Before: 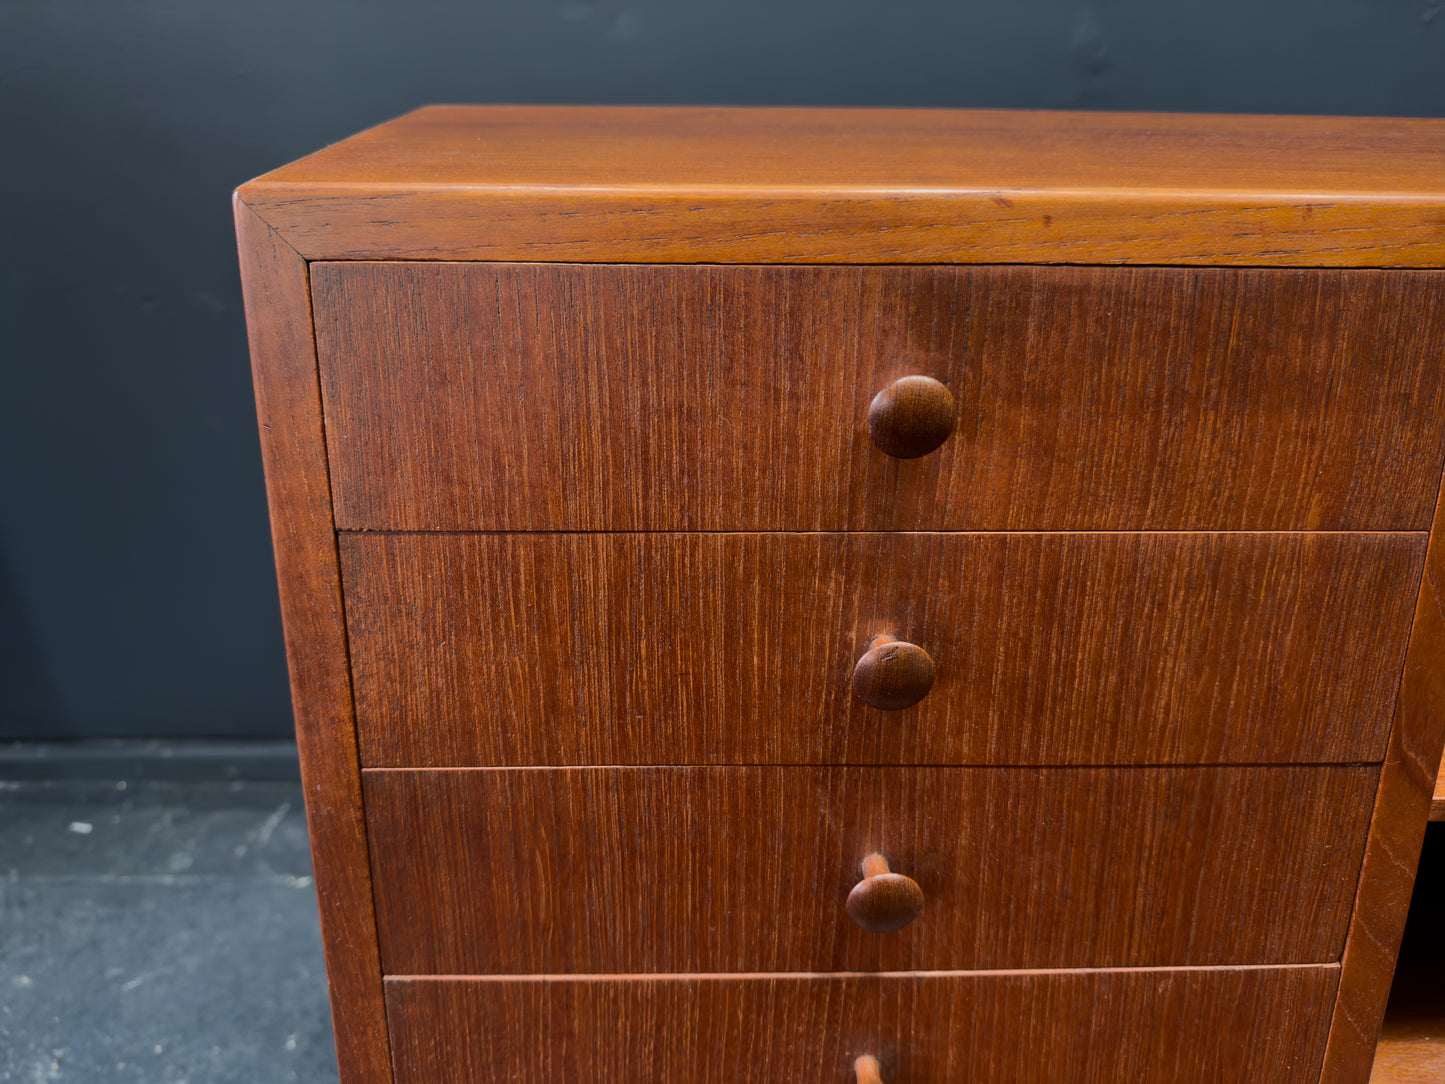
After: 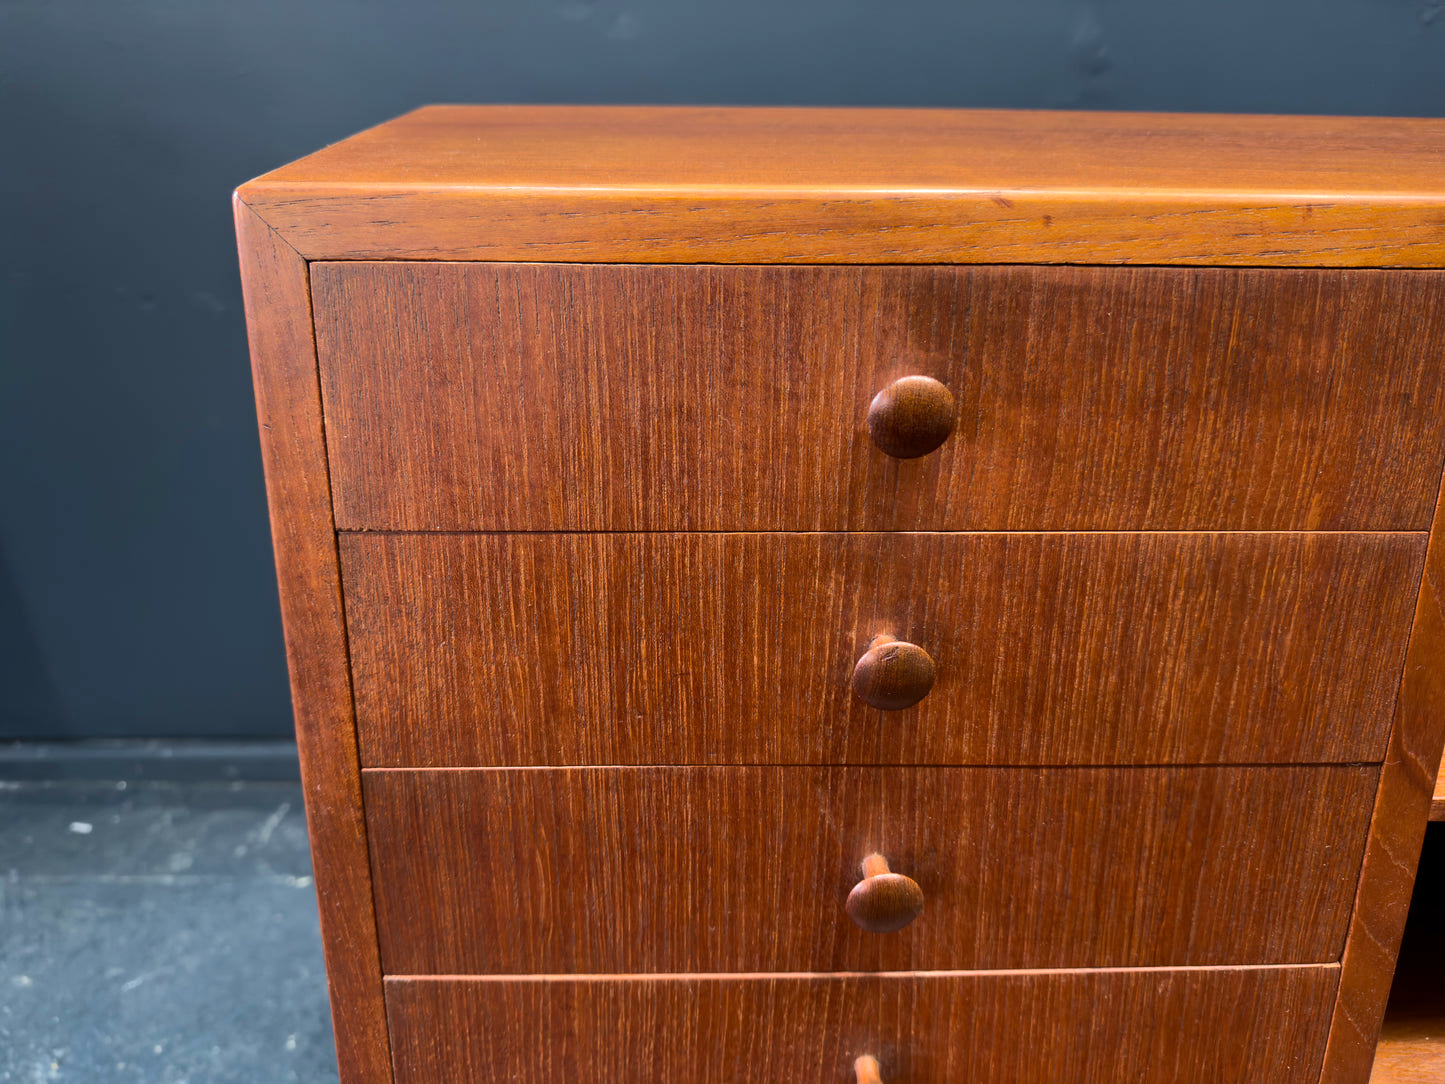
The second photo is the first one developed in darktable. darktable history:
velvia: on, module defaults
exposure: exposure 0.574 EV, compensate highlight preservation false
